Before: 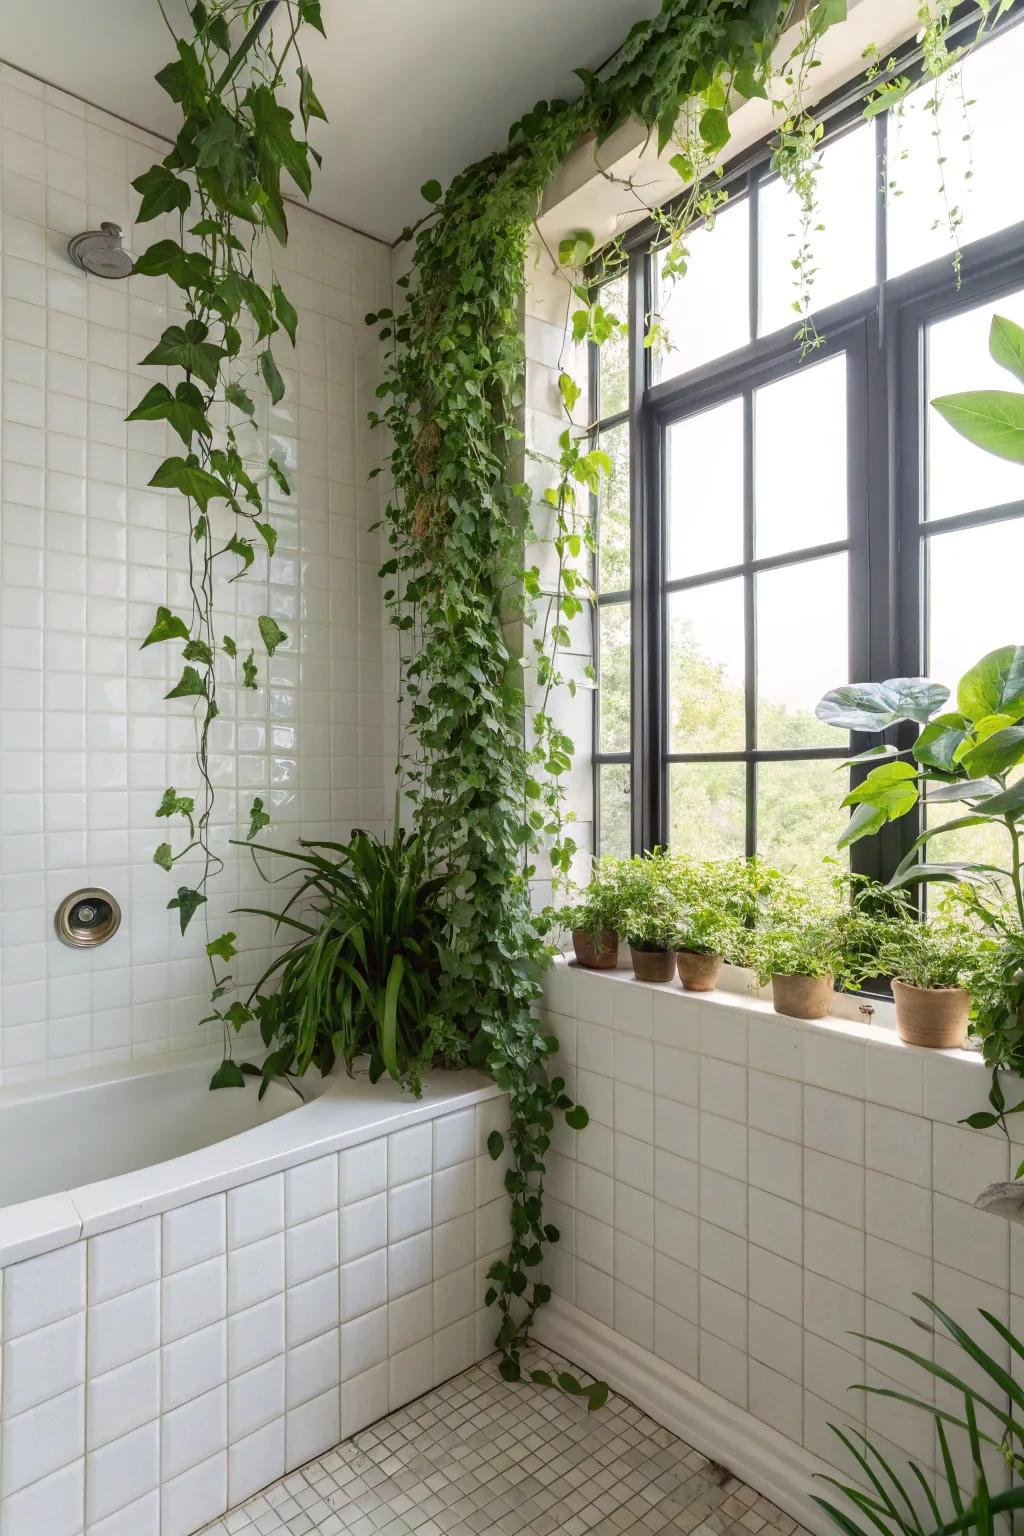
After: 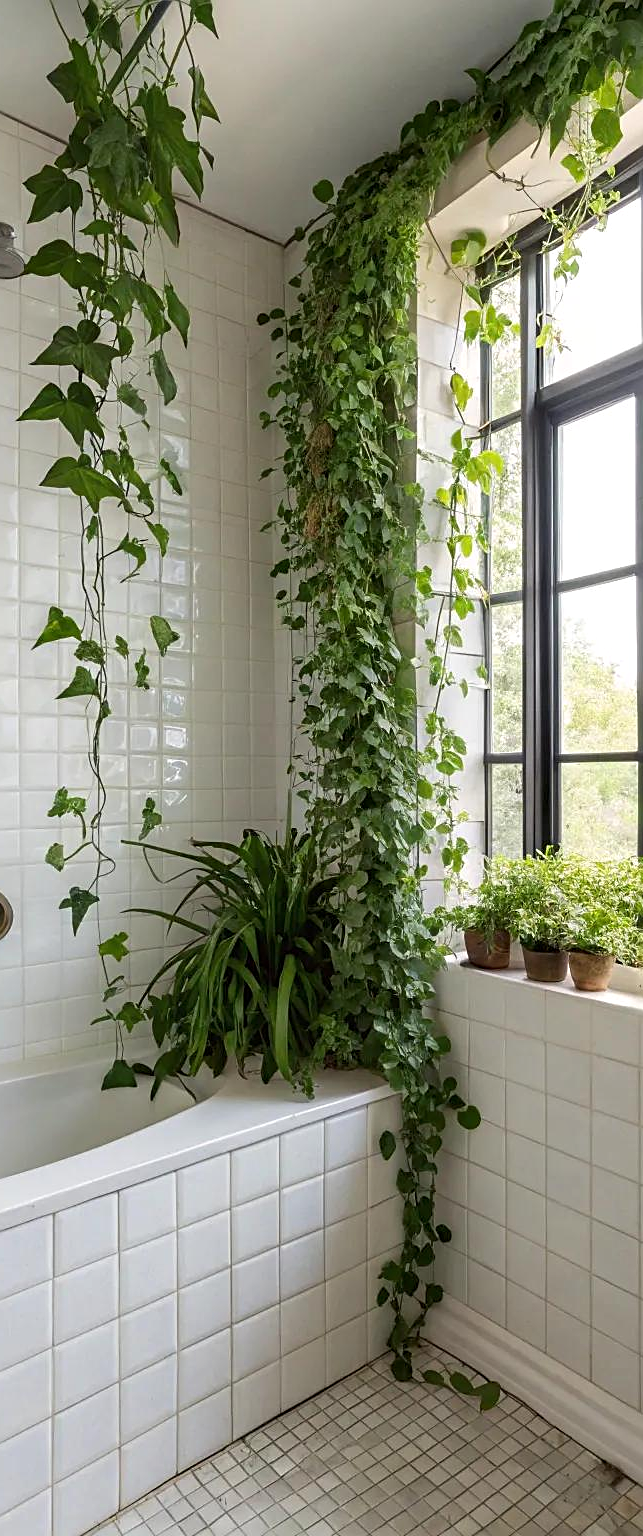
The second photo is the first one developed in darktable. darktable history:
crop: left 10.644%, right 26.528%
contrast equalizer: octaves 7, y [[0.515 ×6], [0.507 ×6], [0.425 ×6], [0 ×6], [0 ×6]]
sharpen: on, module defaults
